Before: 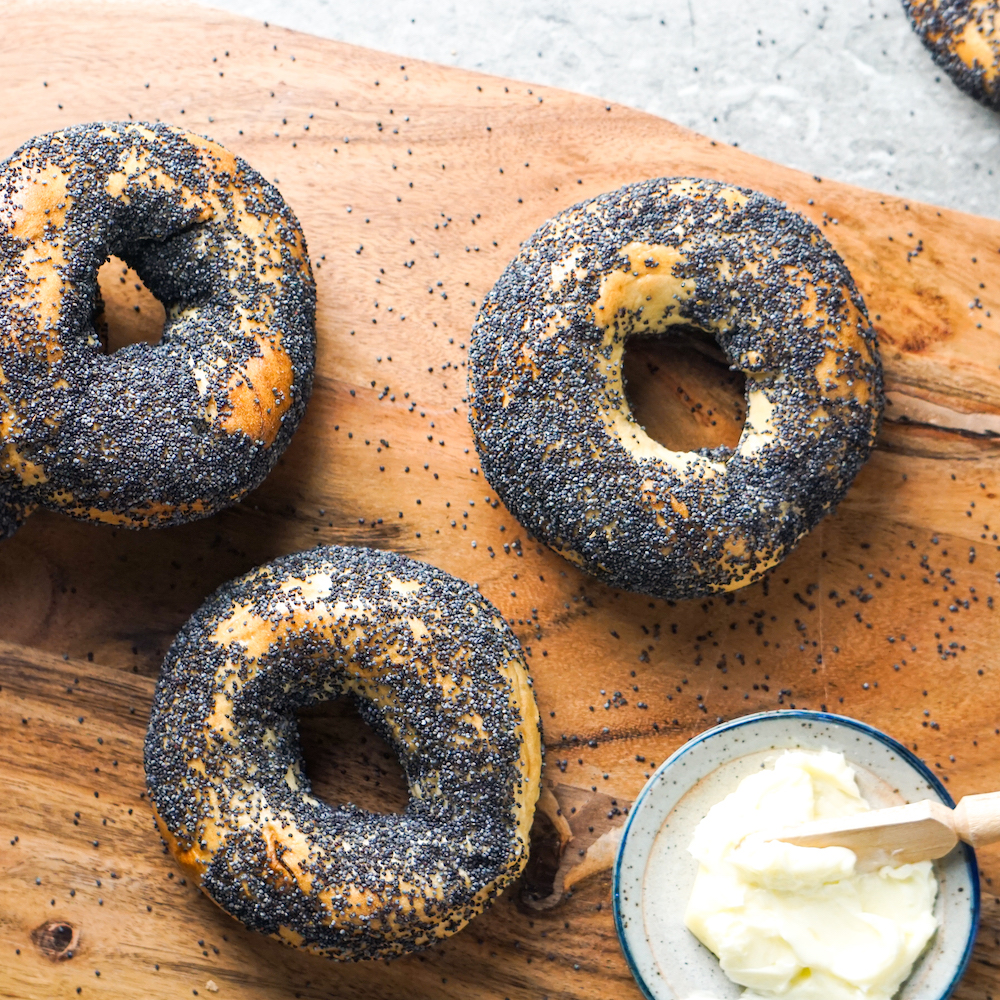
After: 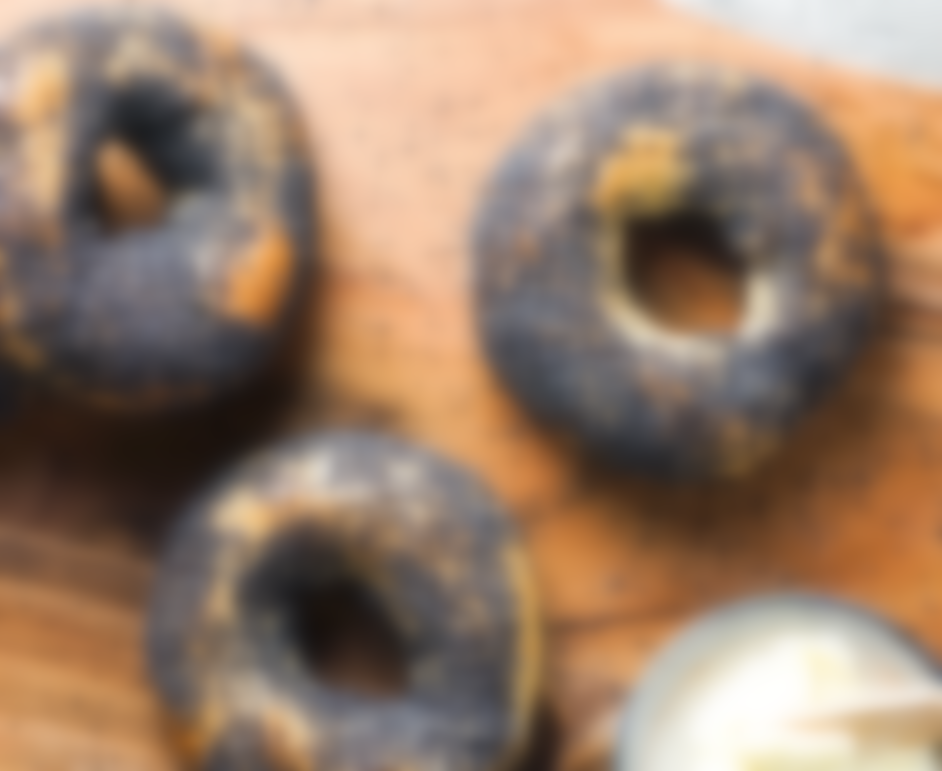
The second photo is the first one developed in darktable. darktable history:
crop and rotate: angle 0.03°, top 11.643%, right 5.651%, bottom 11.189%
lowpass: on, module defaults
